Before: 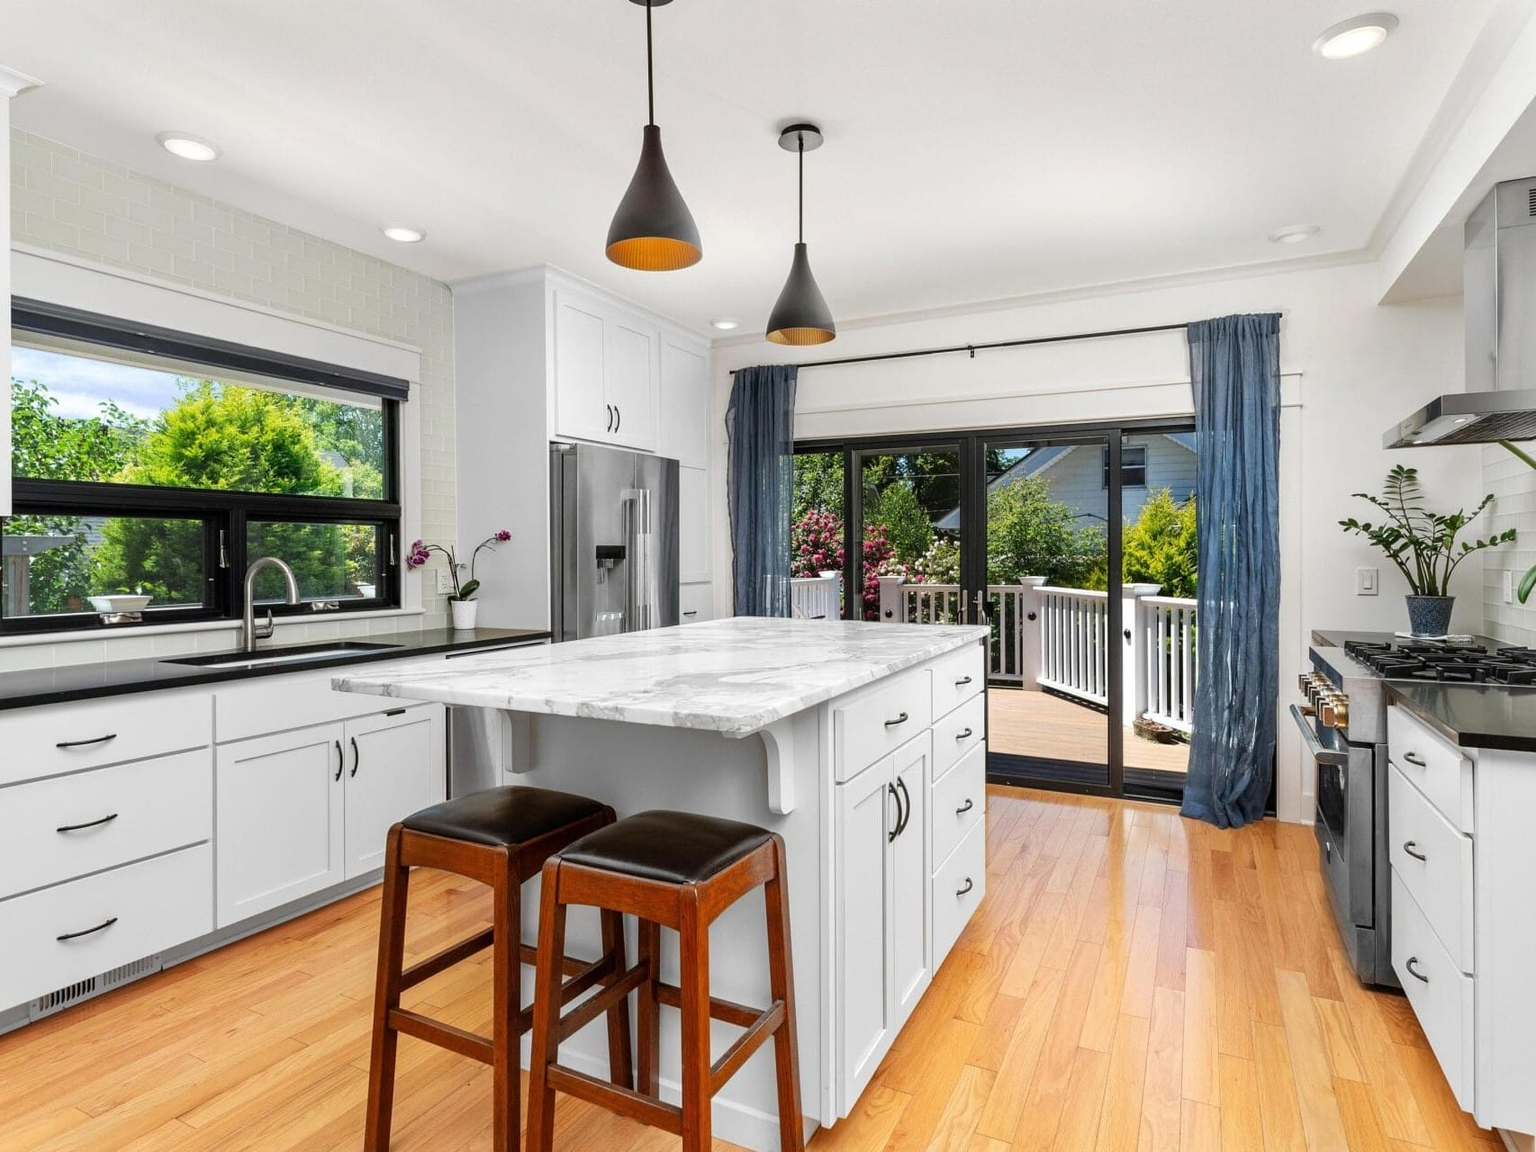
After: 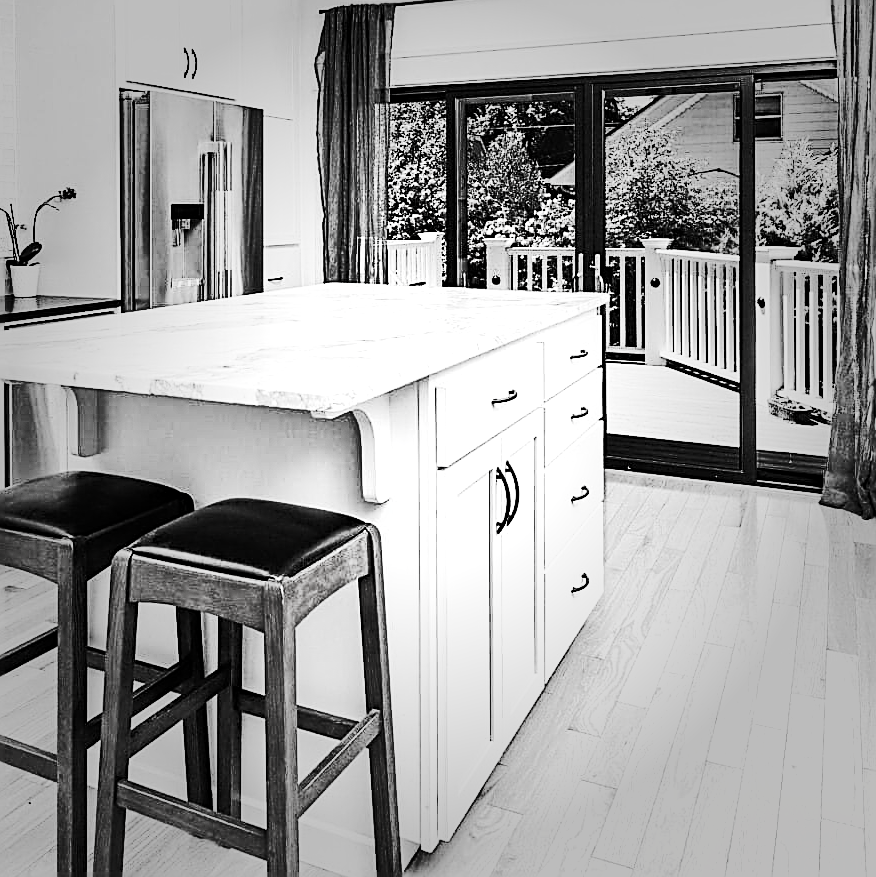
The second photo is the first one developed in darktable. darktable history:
crop and rotate: left 28.784%, top 31.465%, right 19.823%
tone curve: curves: ch0 [(0, 0) (0.003, 0.004) (0.011, 0.015) (0.025, 0.034) (0.044, 0.061) (0.069, 0.095) (0.1, 0.137) (0.136, 0.187) (0.177, 0.244) (0.224, 0.308) (0.277, 0.415) (0.335, 0.532) (0.399, 0.642) (0.468, 0.747) (0.543, 0.829) (0.623, 0.886) (0.709, 0.924) (0.801, 0.951) (0.898, 0.975) (1, 1)], preserve colors none
sharpen: amount 1.012
vignetting: fall-off start 33.09%, fall-off radius 64.9%, center (-0.033, -0.048), width/height ratio 0.957, unbound false
contrast brightness saturation: saturation -0.99
haze removal: compatibility mode true, adaptive false
shadows and highlights: soften with gaussian
tone equalizer: -8 EV -1.11 EV, -7 EV -1.01 EV, -6 EV -0.851 EV, -5 EV -0.587 EV, -3 EV 0.566 EV, -2 EV 0.854 EV, -1 EV 0.986 EV, +0 EV 1.06 EV, edges refinement/feathering 500, mask exposure compensation -1.57 EV, preserve details no
